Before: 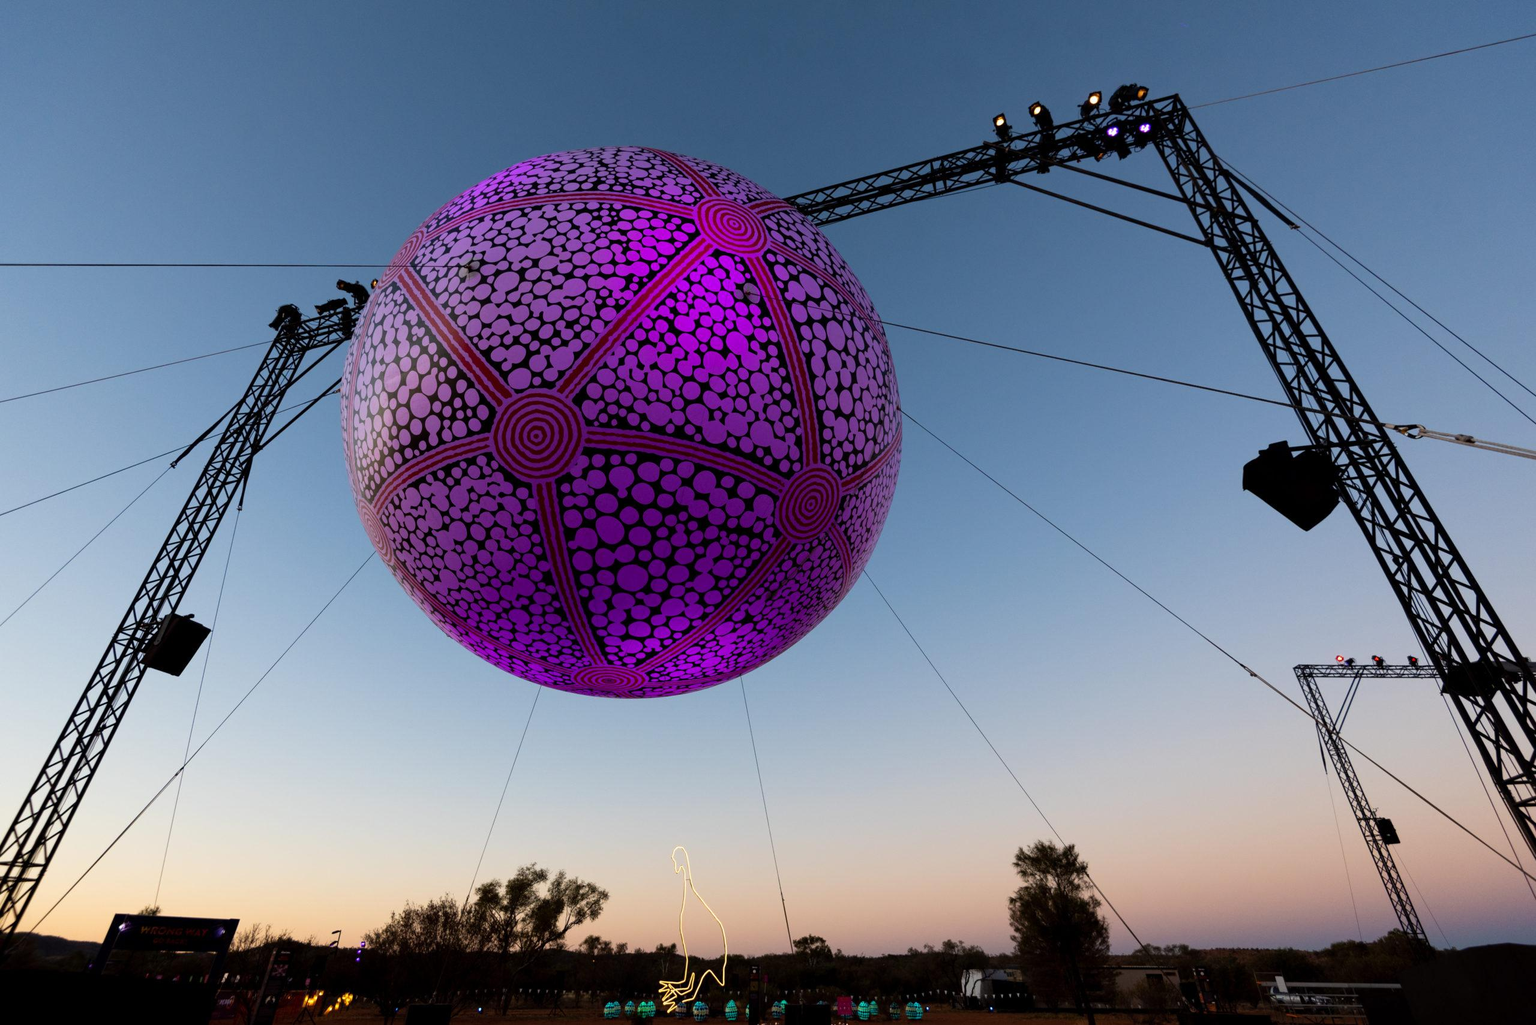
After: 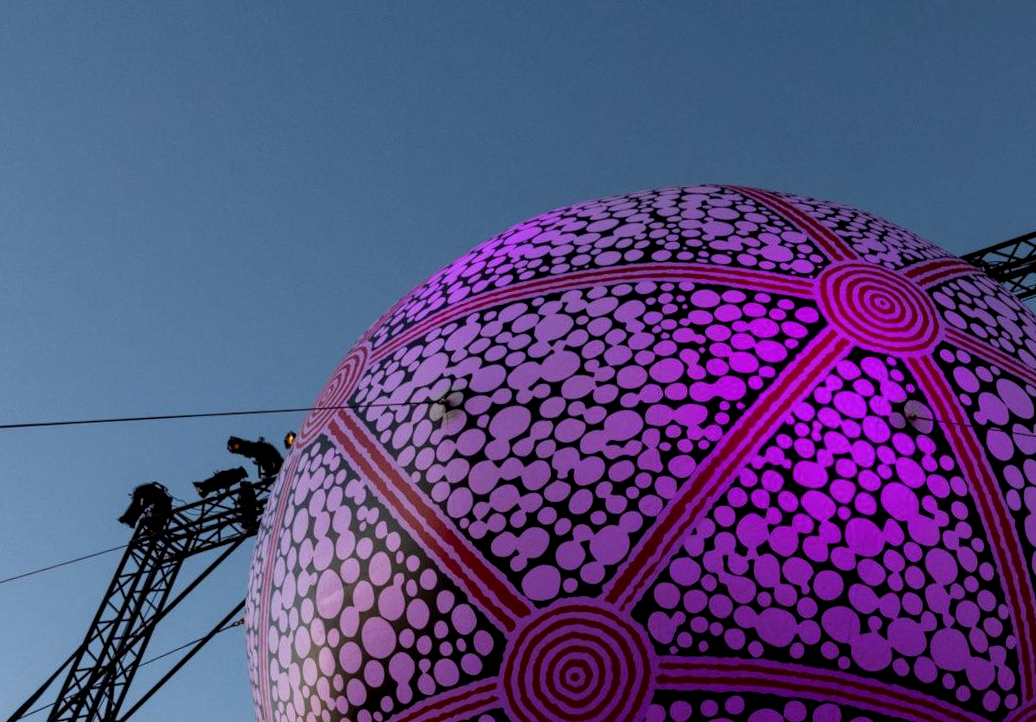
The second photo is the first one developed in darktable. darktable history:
rotate and perspective: rotation -3.52°, crop left 0.036, crop right 0.964, crop top 0.081, crop bottom 0.919
crop and rotate: left 10.817%, top 0.062%, right 47.194%, bottom 53.626%
local contrast: on, module defaults
exposure: compensate highlight preservation false
